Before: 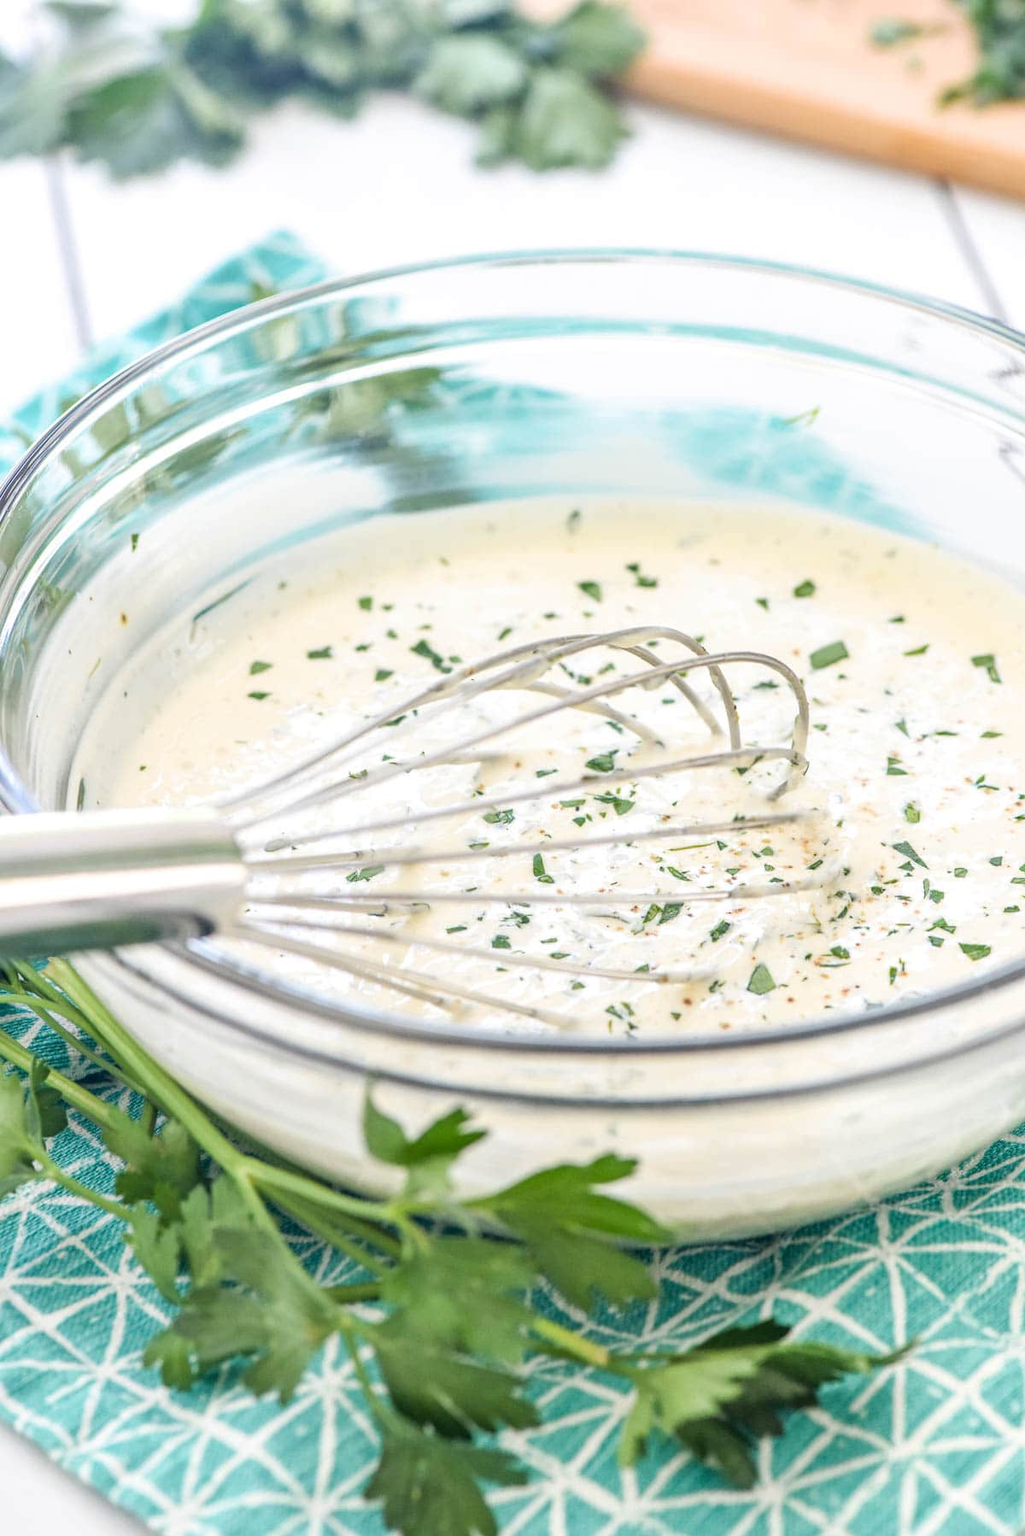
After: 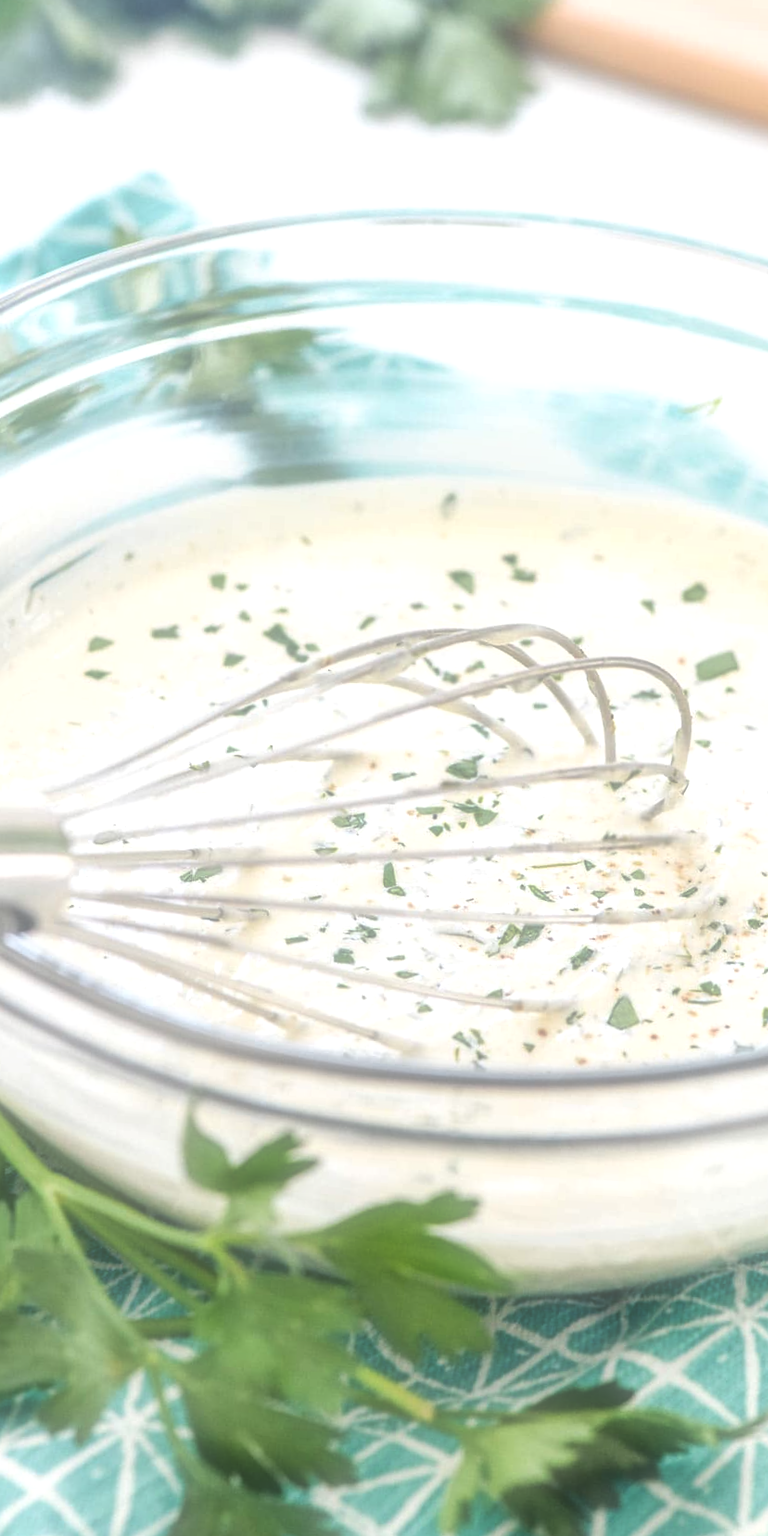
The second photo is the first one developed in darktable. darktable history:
exposure: exposure 0.2 EV, compensate highlight preservation false
soften: size 60.24%, saturation 65.46%, brightness 0.506 EV, mix 25.7%
crop and rotate: angle -3.27°, left 14.277%, top 0.028%, right 10.766%, bottom 0.028%
shadows and highlights: shadows 25, highlights -25
